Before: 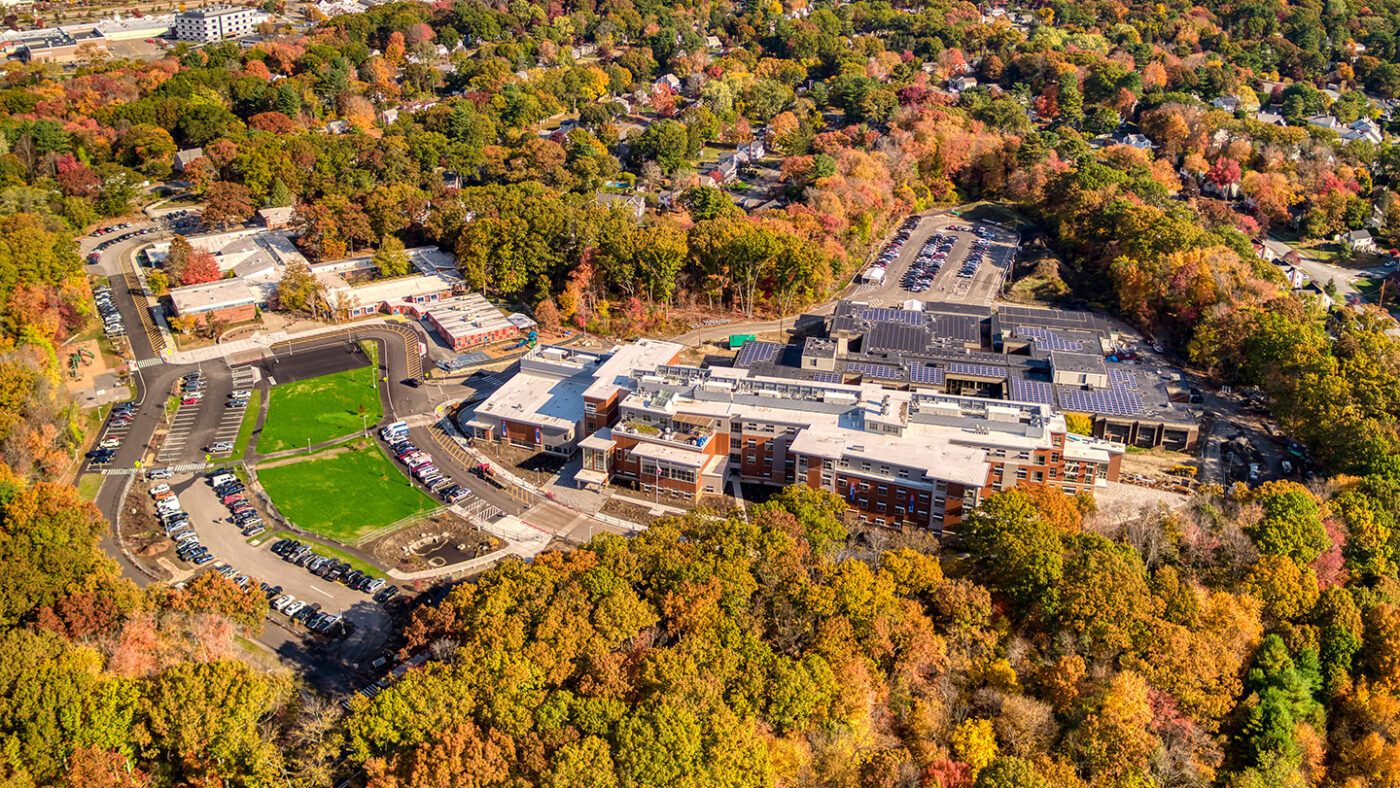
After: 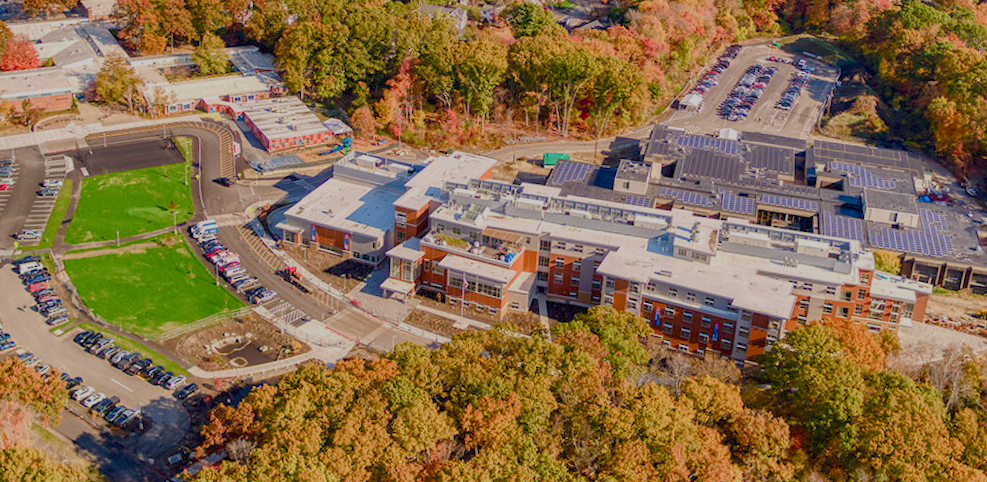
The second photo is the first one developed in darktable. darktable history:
crop and rotate: angle -3.37°, left 9.79%, top 20.73%, right 12.42%, bottom 11.82%
color balance rgb: shadows lift › chroma 1%, shadows lift › hue 113°, highlights gain › chroma 0.2%, highlights gain › hue 333°, perceptual saturation grading › global saturation 20%, perceptual saturation grading › highlights -50%, perceptual saturation grading › shadows 25%, contrast -30%
